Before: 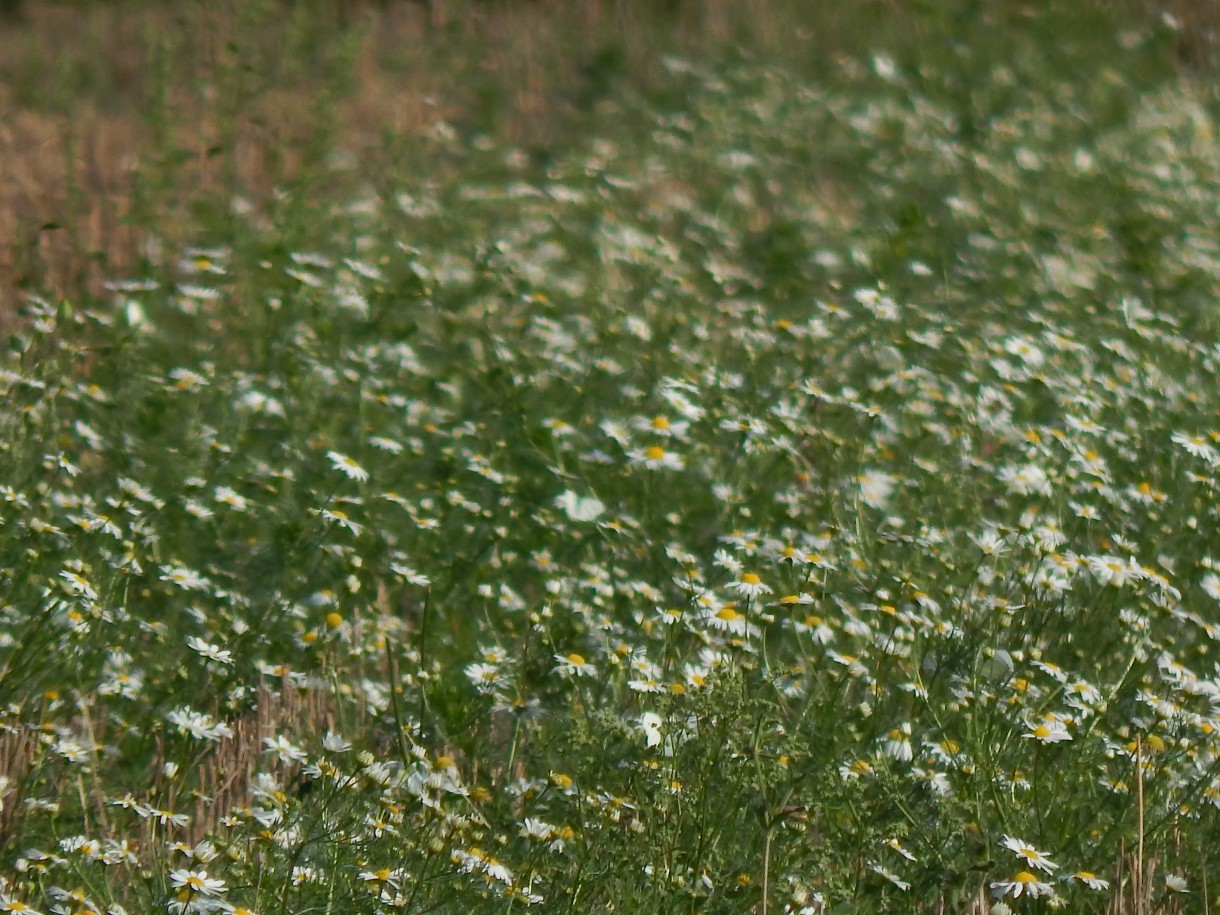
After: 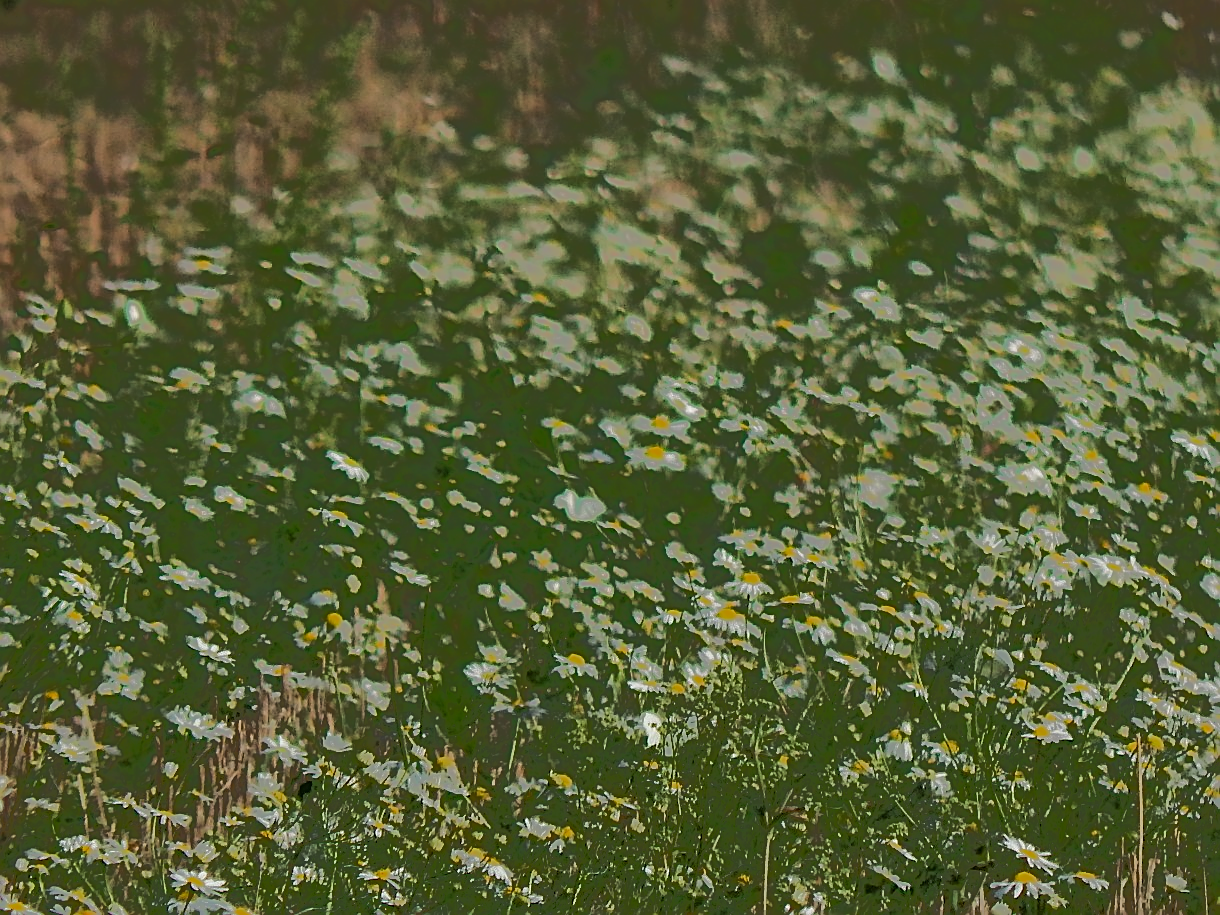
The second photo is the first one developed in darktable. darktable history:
sharpen: on, module defaults
tone curve: curves: ch0 [(0, 0) (0.48, 0.431) (0.7, 0.609) (0.864, 0.854) (1, 1)], color space Lab, independent channels, preserve colors none
tone equalizer: -7 EV -0.614 EV, -6 EV 1.01 EV, -5 EV -0.442 EV, -4 EV 0.427 EV, -3 EV 0.434 EV, -2 EV 0.142 EV, -1 EV -0.139 EV, +0 EV -0.393 EV, edges refinement/feathering 500, mask exposure compensation -1.57 EV, preserve details no
